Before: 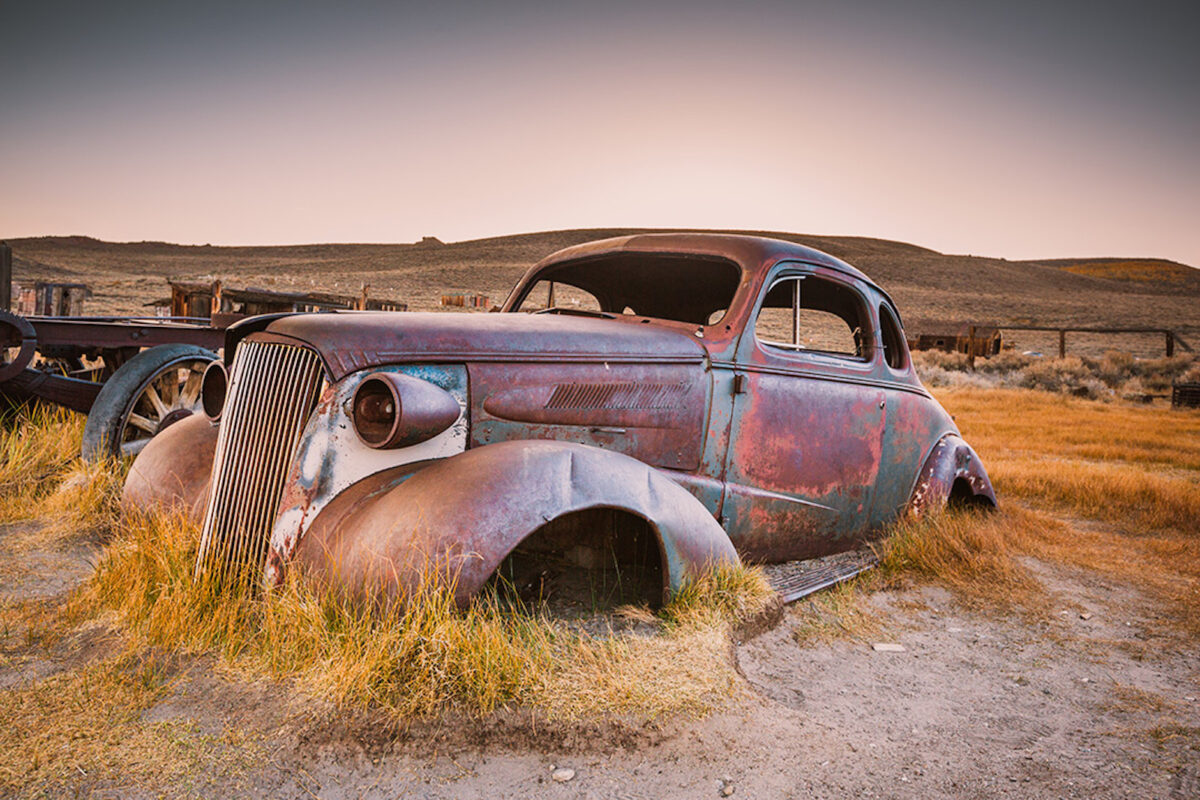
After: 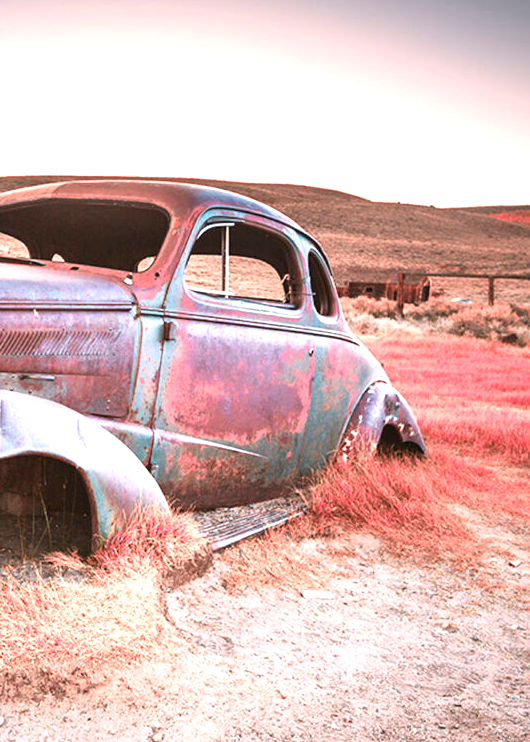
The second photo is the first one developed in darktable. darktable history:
crop: left 47.628%, top 6.643%, right 7.874%
color zones: curves: ch2 [(0, 0.488) (0.143, 0.417) (0.286, 0.212) (0.429, 0.179) (0.571, 0.154) (0.714, 0.415) (0.857, 0.495) (1, 0.488)]
exposure: black level correction 0, exposure 1.2 EV, compensate highlight preservation false
